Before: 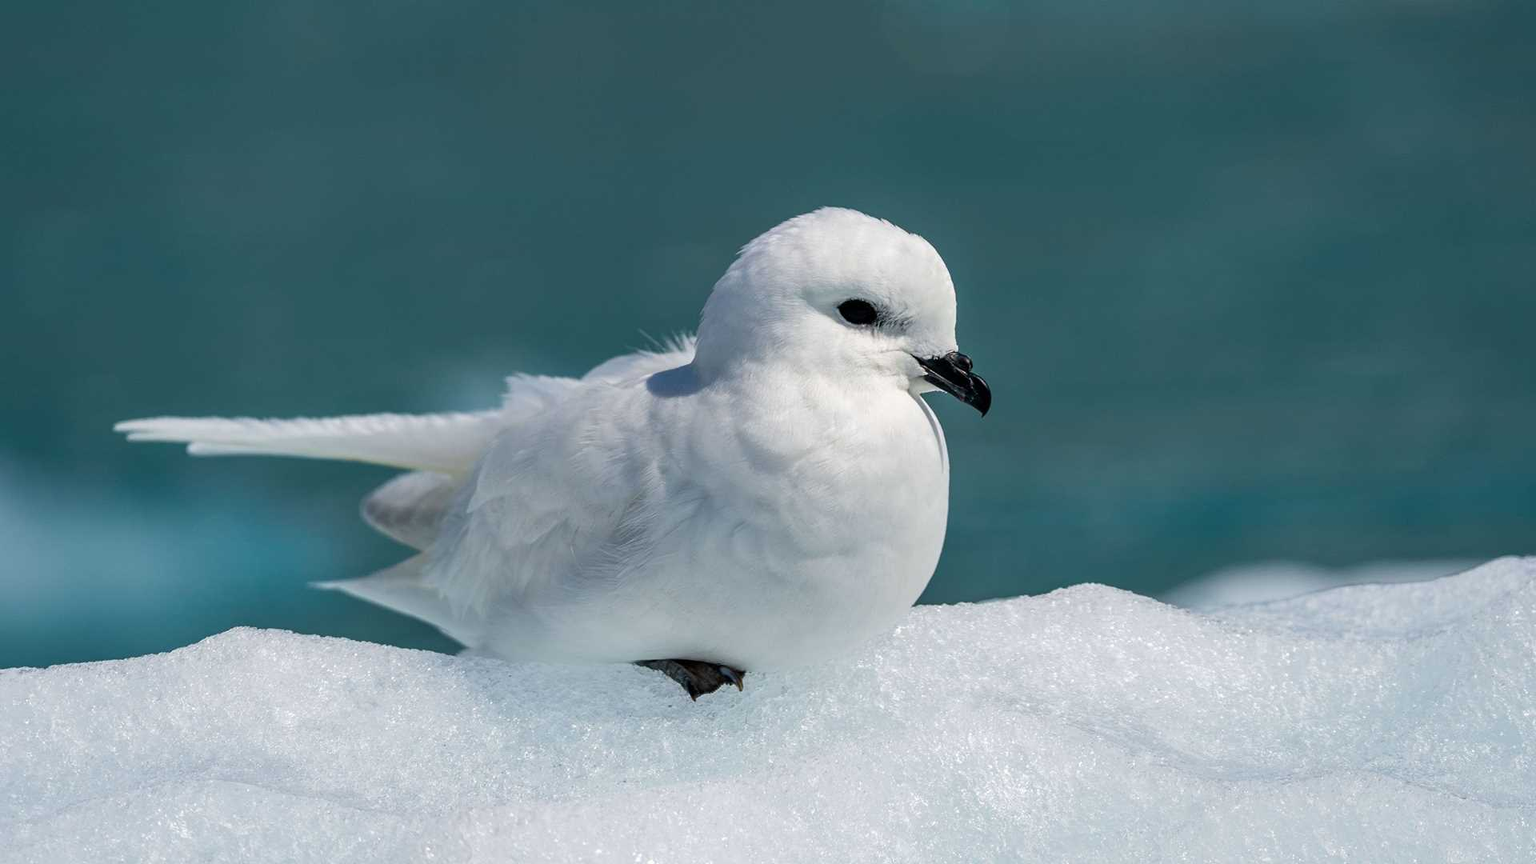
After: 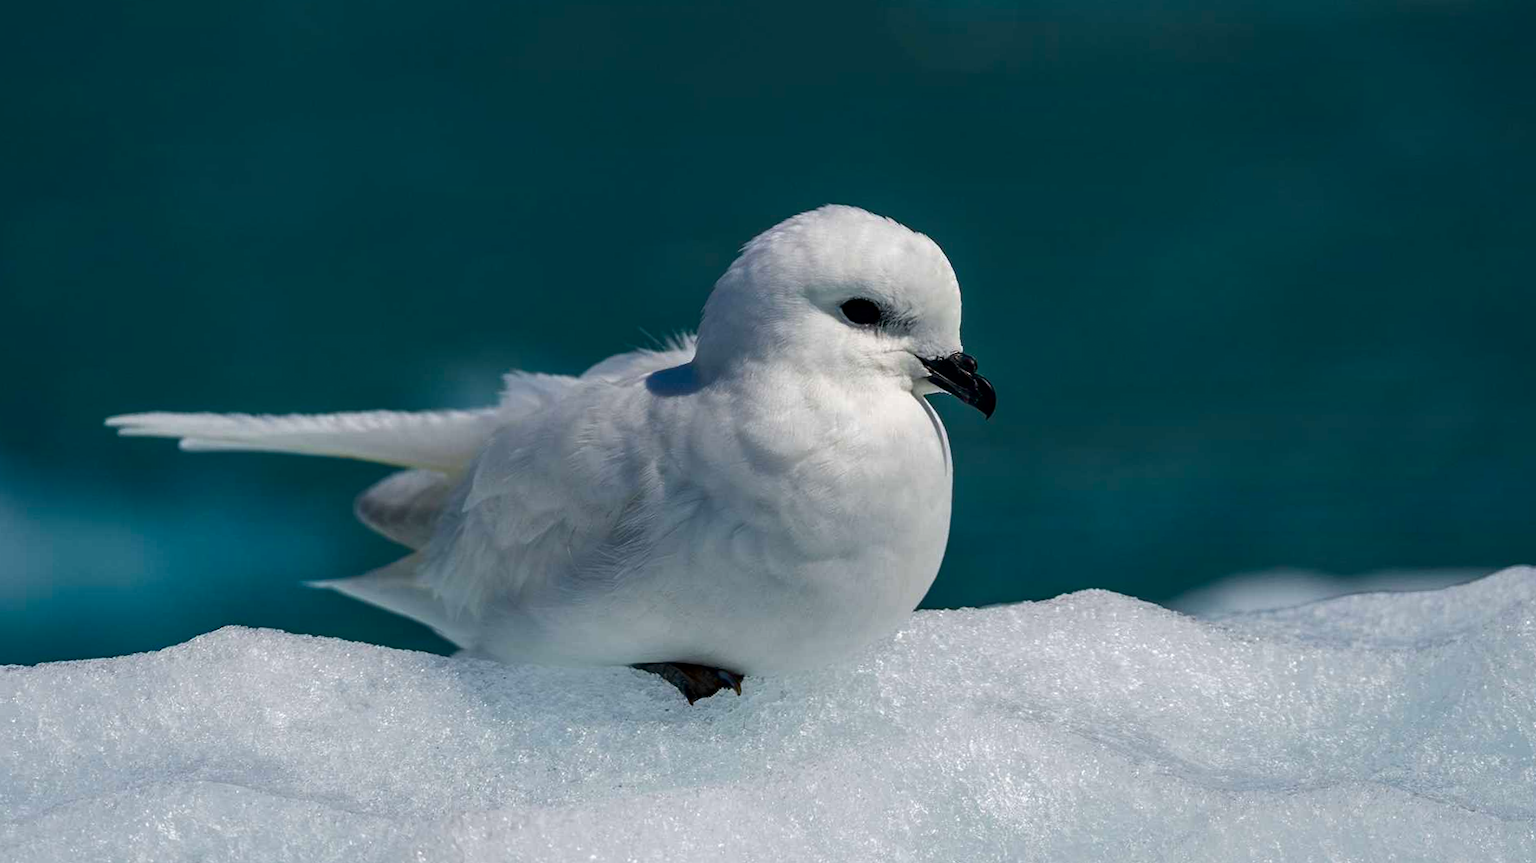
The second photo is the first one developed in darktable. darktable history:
crop and rotate: angle -0.5°
contrast brightness saturation: brightness -0.25, saturation 0.2
